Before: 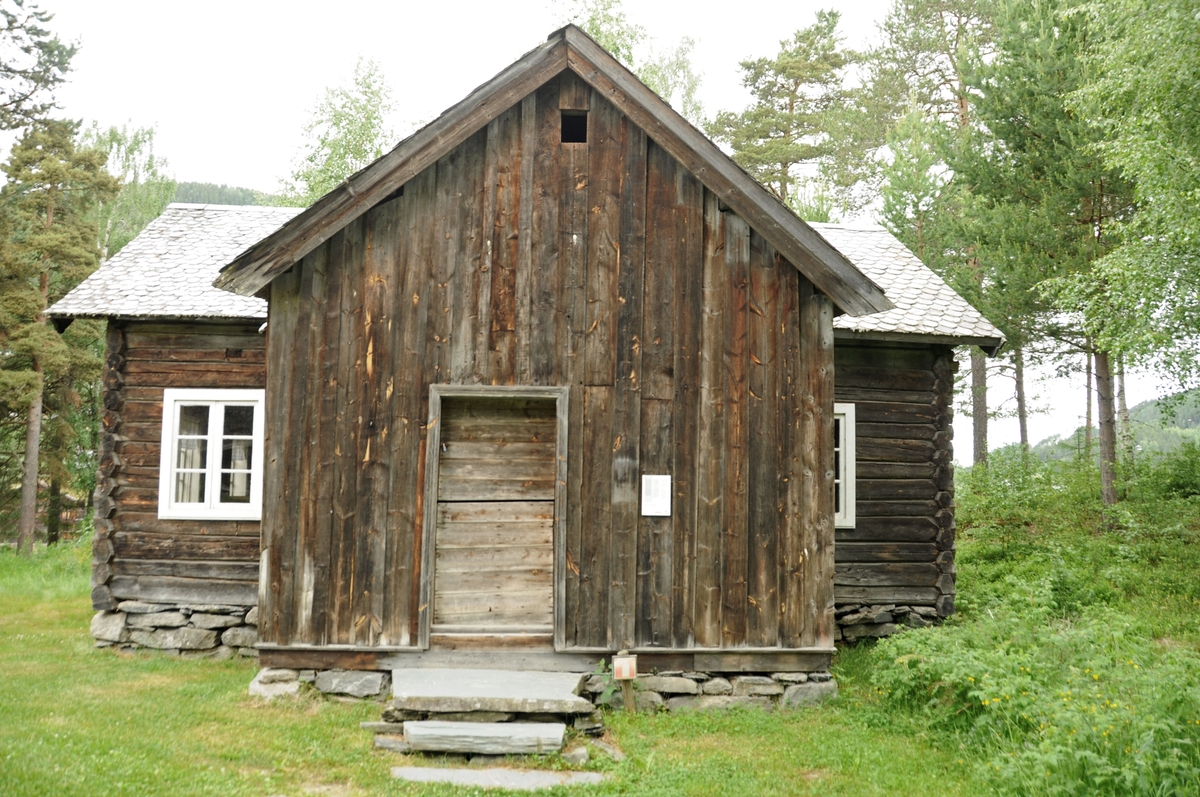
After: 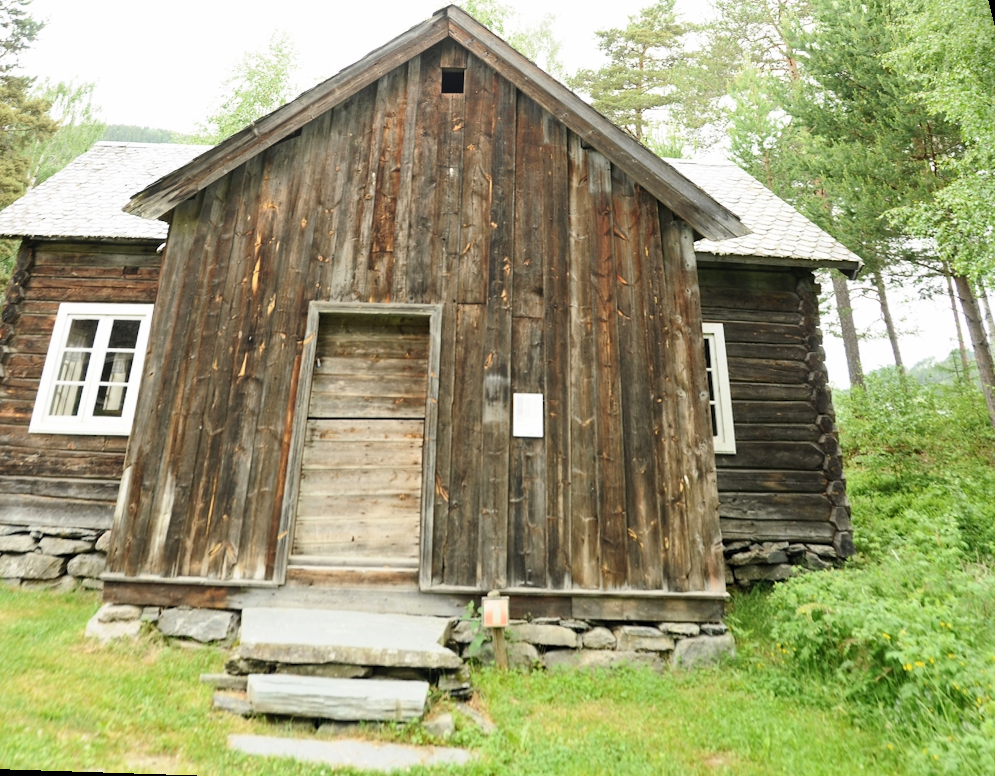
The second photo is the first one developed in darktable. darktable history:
exposure: exposure -0.04 EV, compensate highlight preservation false
rotate and perspective: rotation 0.72°, lens shift (vertical) -0.352, lens shift (horizontal) -0.051, crop left 0.152, crop right 0.859, crop top 0.019, crop bottom 0.964
contrast brightness saturation: contrast 0.2, brightness 0.15, saturation 0.14
